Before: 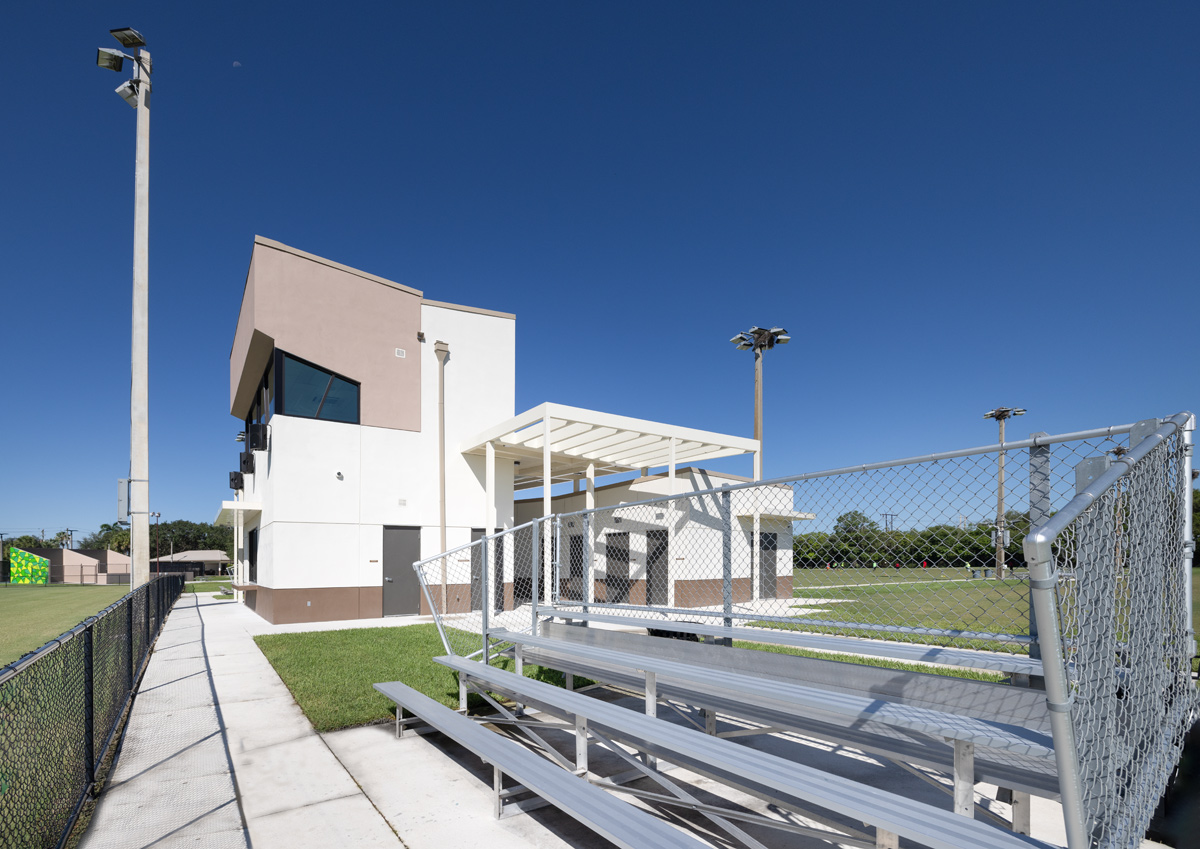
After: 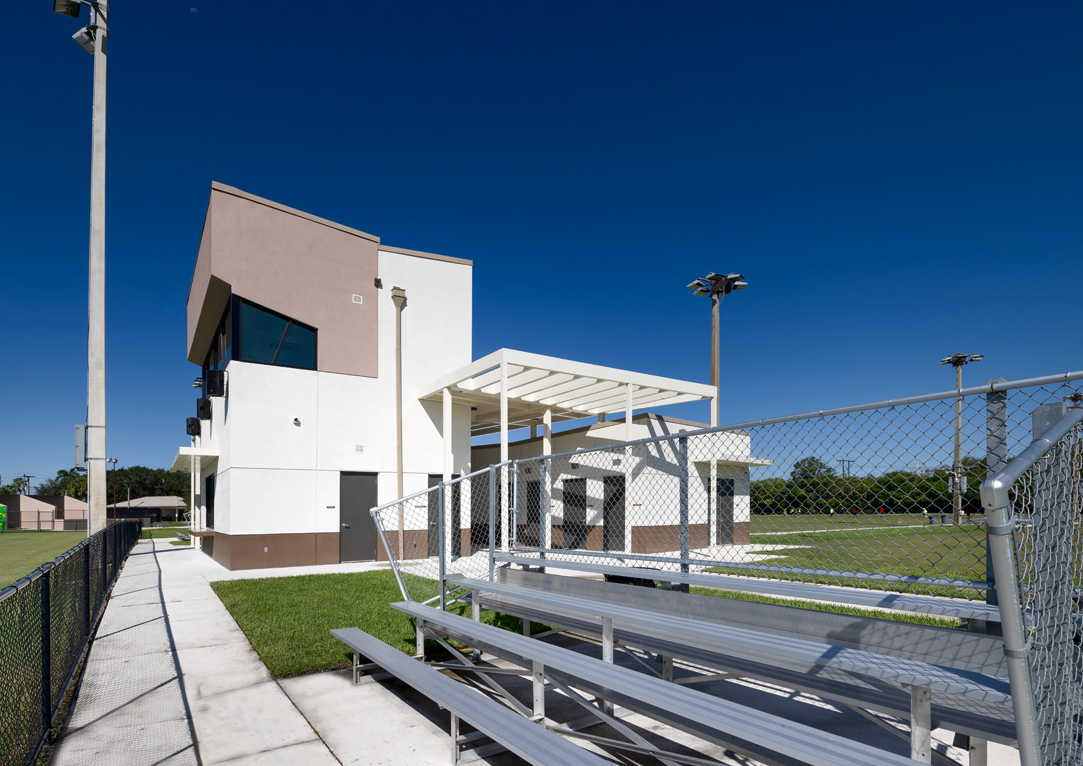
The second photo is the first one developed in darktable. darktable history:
contrast brightness saturation: brightness -0.202, saturation 0.08
crop: left 3.661%, top 6.396%, right 6.06%, bottom 3.342%
